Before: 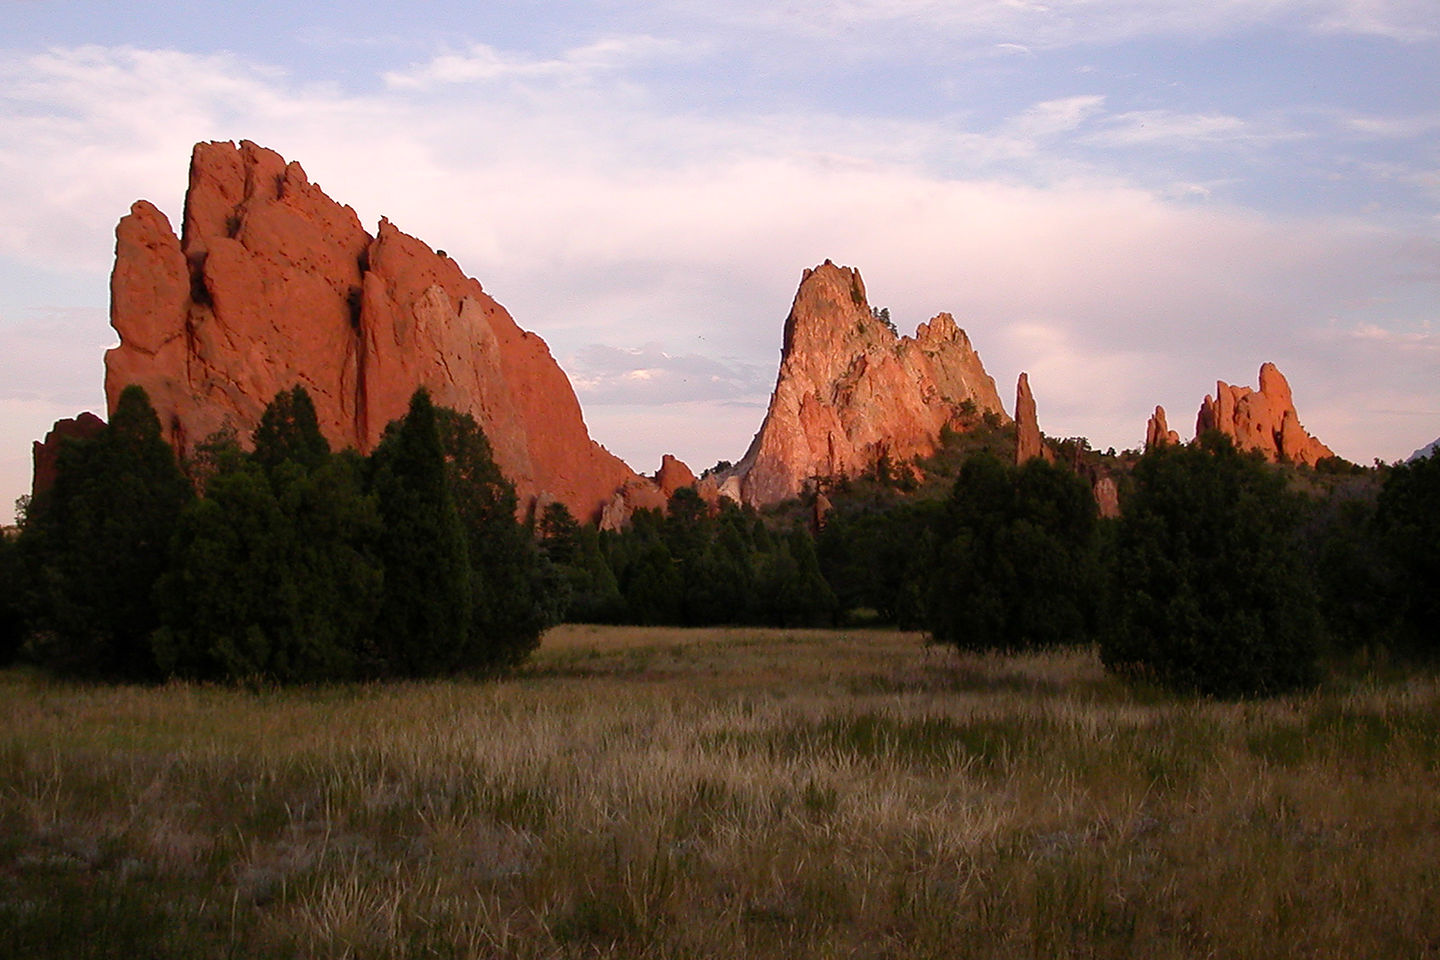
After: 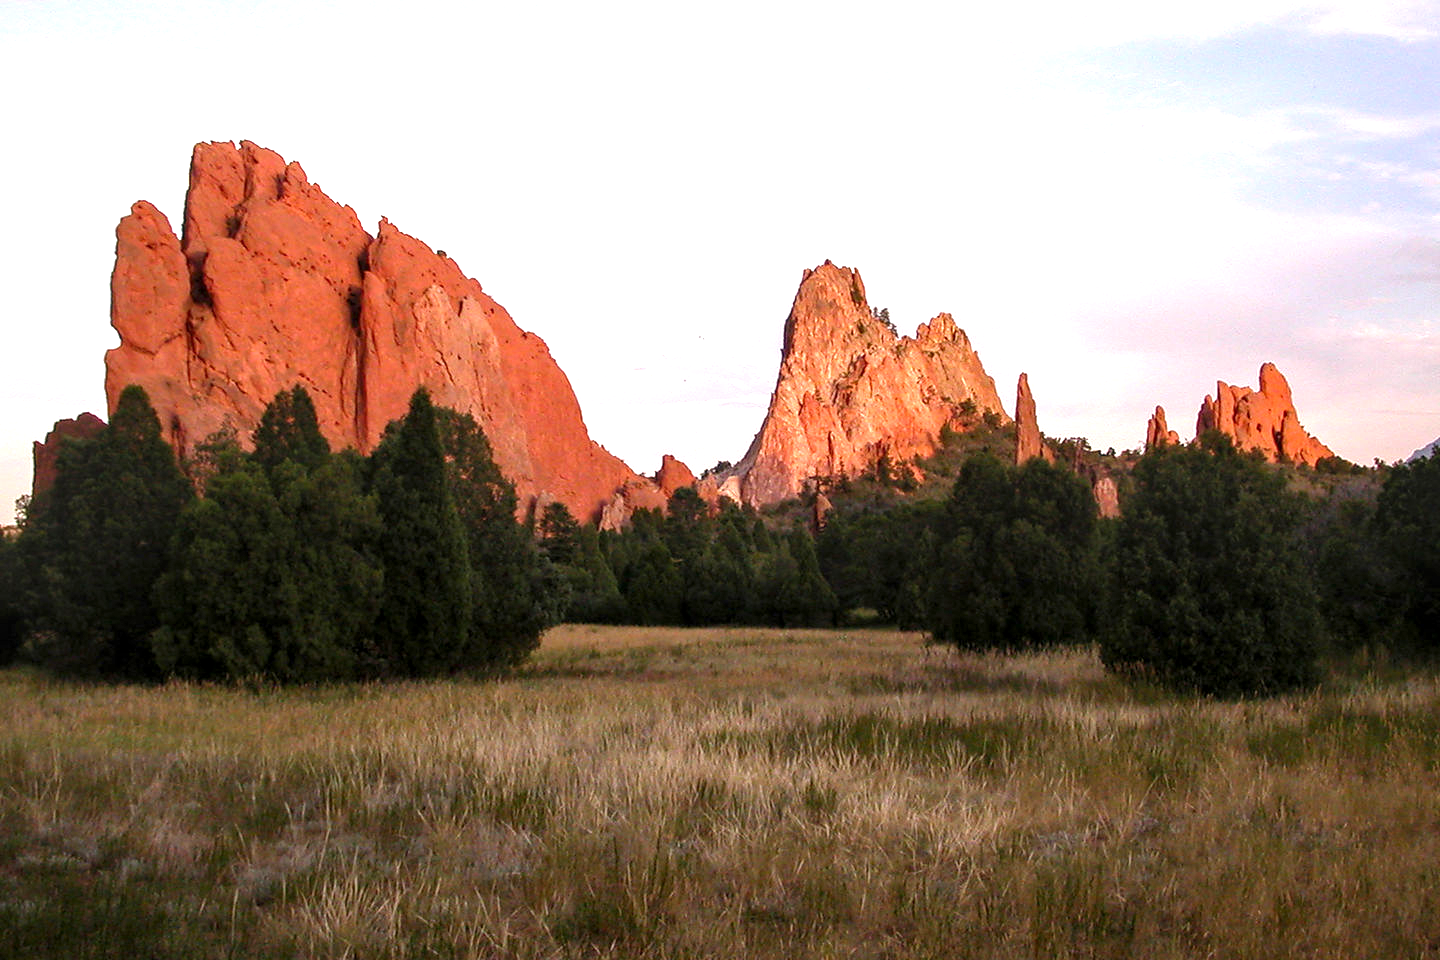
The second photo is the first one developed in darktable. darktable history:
local contrast: detail 130%
exposure: exposure 1 EV, compensate exposure bias true, compensate highlight preservation false
